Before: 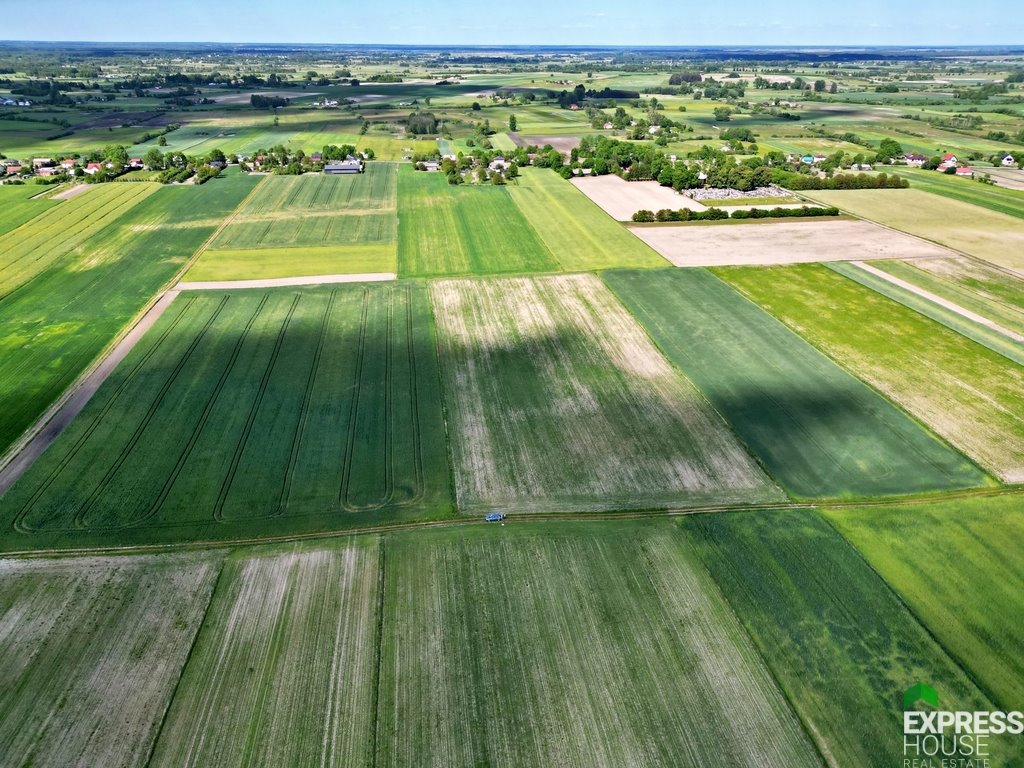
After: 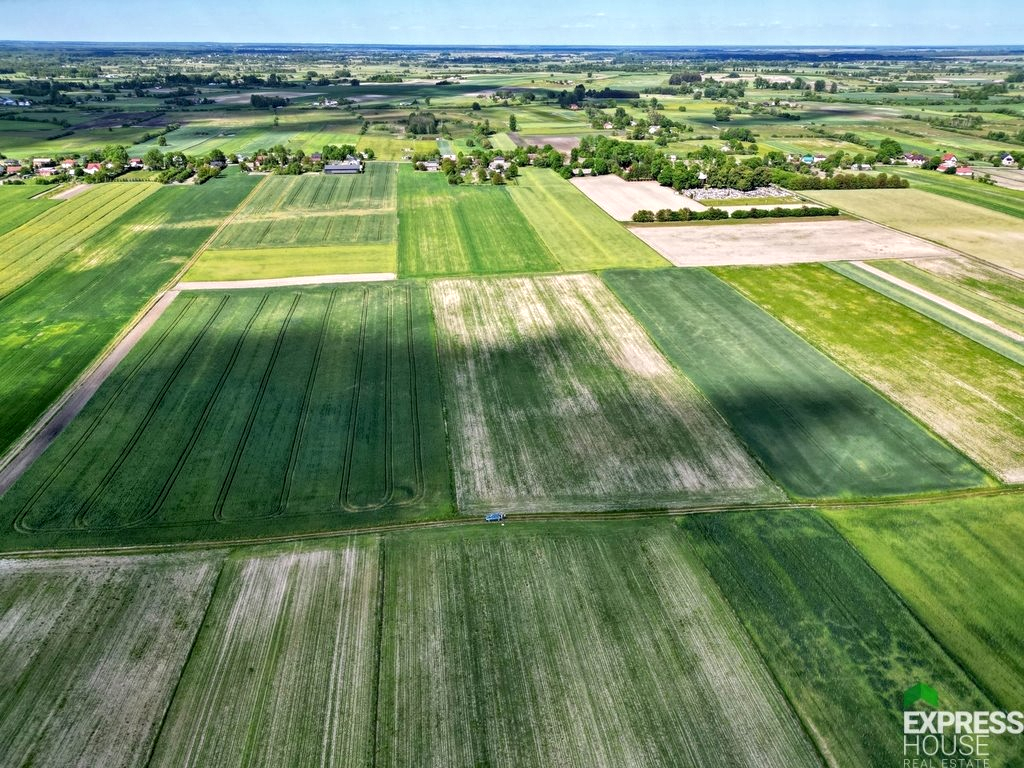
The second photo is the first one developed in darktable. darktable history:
local contrast: highlights 94%, shadows 85%, detail 160%, midtone range 0.2
